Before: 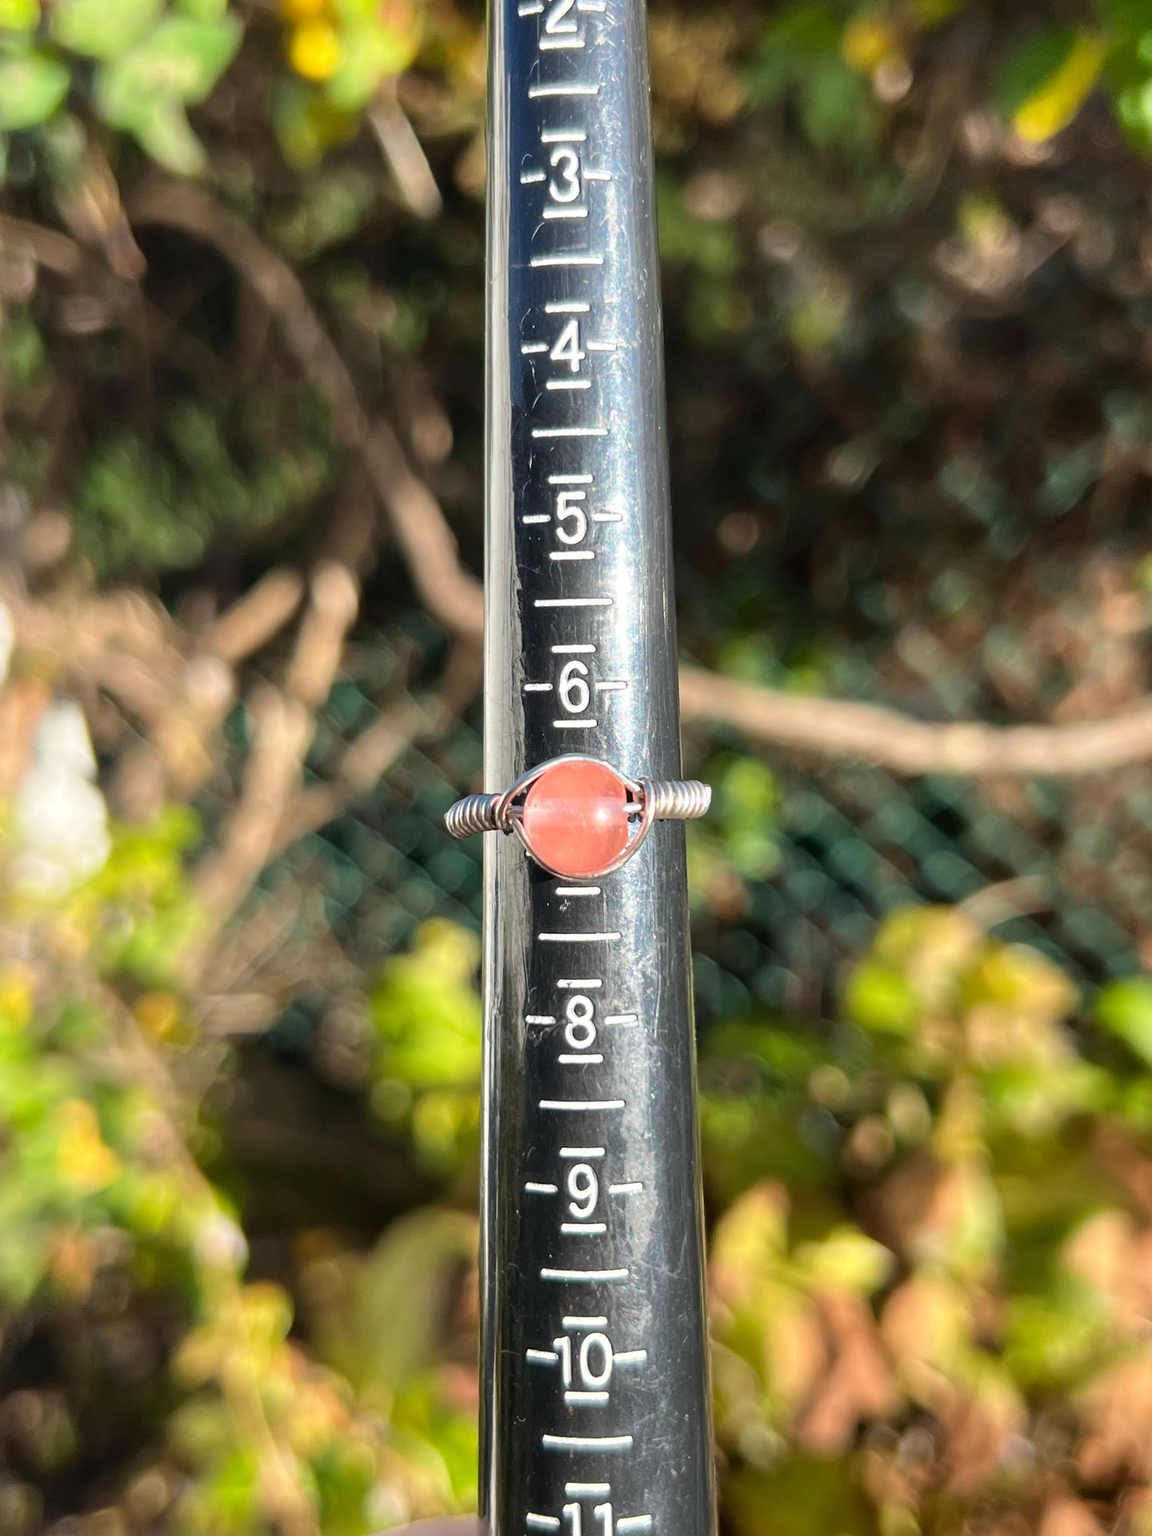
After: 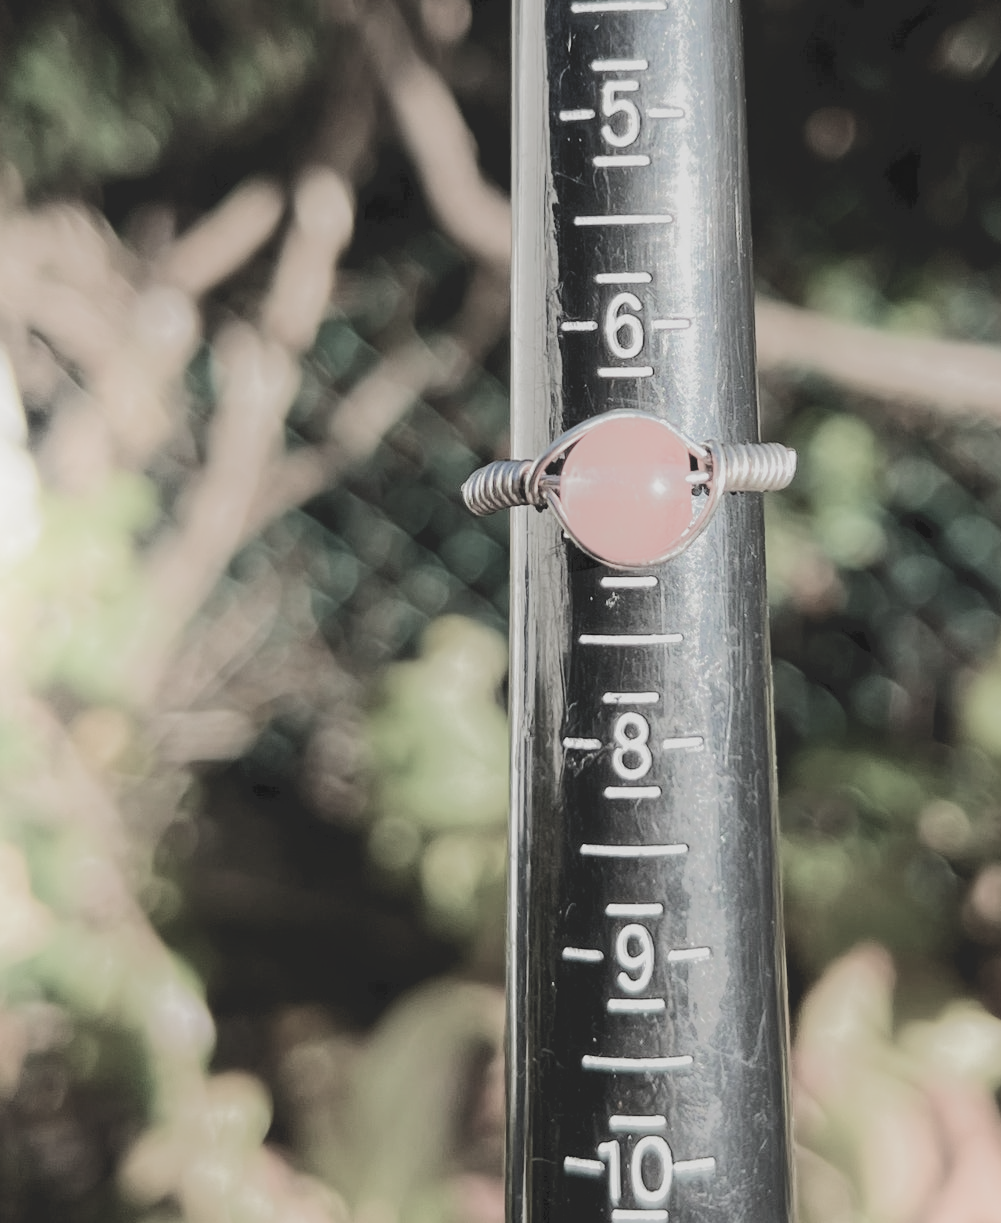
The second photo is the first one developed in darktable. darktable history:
filmic rgb: black relative exposure -5.03 EV, white relative exposure 3.95 EV, threshold 3.02 EV, hardness 2.89, contrast 1.203, highlights saturation mix -30.62%, color science v4 (2020), contrast in shadows soft, contrast in highlights soft, enable highlight reconstruction true
shadows and highlights: shadows -21.66, highlights 99.99, soften with gaussian
exposure: exposure 0.6 EV, compensate highlight preservation false
crop: left 6.705%, top 27.818%, right 23.999%, bottom 8.713%
tone equalizer: on, module defaults
tone curve: curves: ch0 [(0, 0) (0.003, 0.149) (0.011, 0.152) (0.025, 0.154) (0.044, 0.164) (0.069, 0.179) (0.1, 0.194) (0.136, 0.211) (0.177, 0.232) (0.224, 0.258) (0.277, 0.289) (0.335, 0.326) (0.399, 0.371) (0.468, 0.438) (0.543, 0.504) (0.623, 0.569) (0.709, 0.642) (0.801, 0.716) (0.898, 0.775) (1, 1)], color space Lab, independent channels, preserve colors none
